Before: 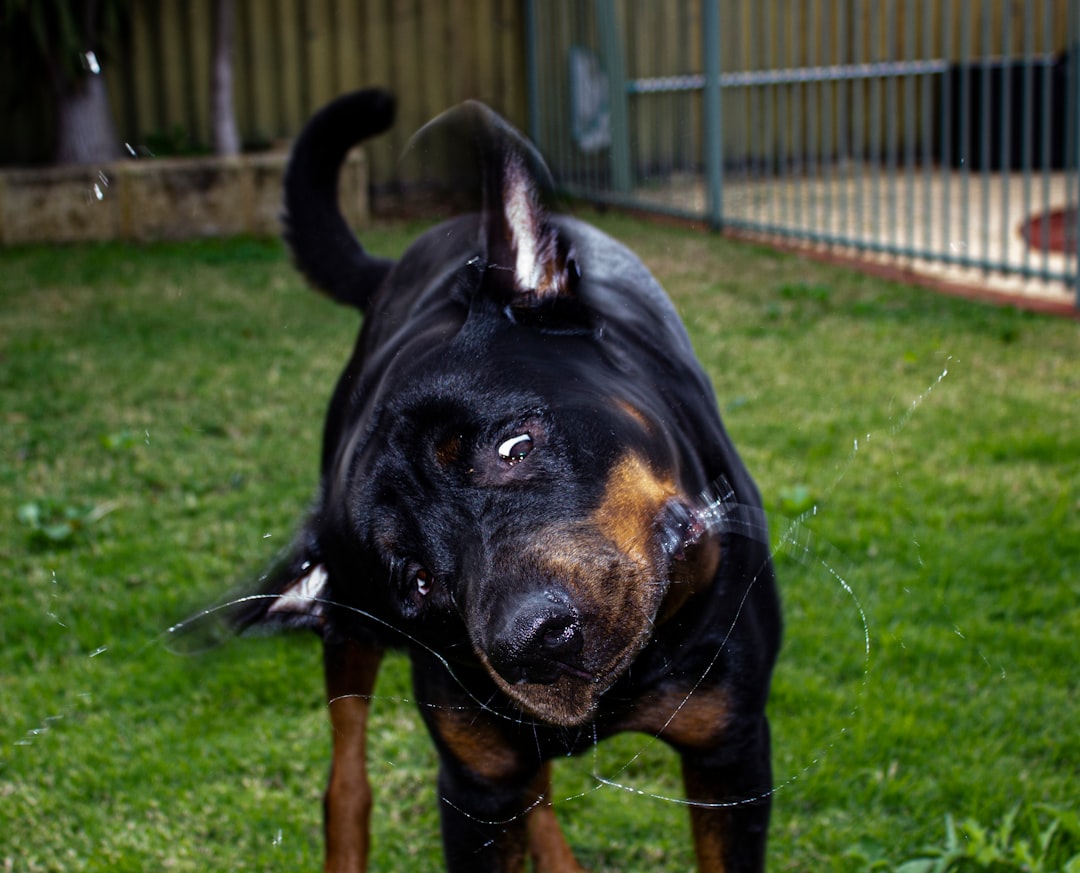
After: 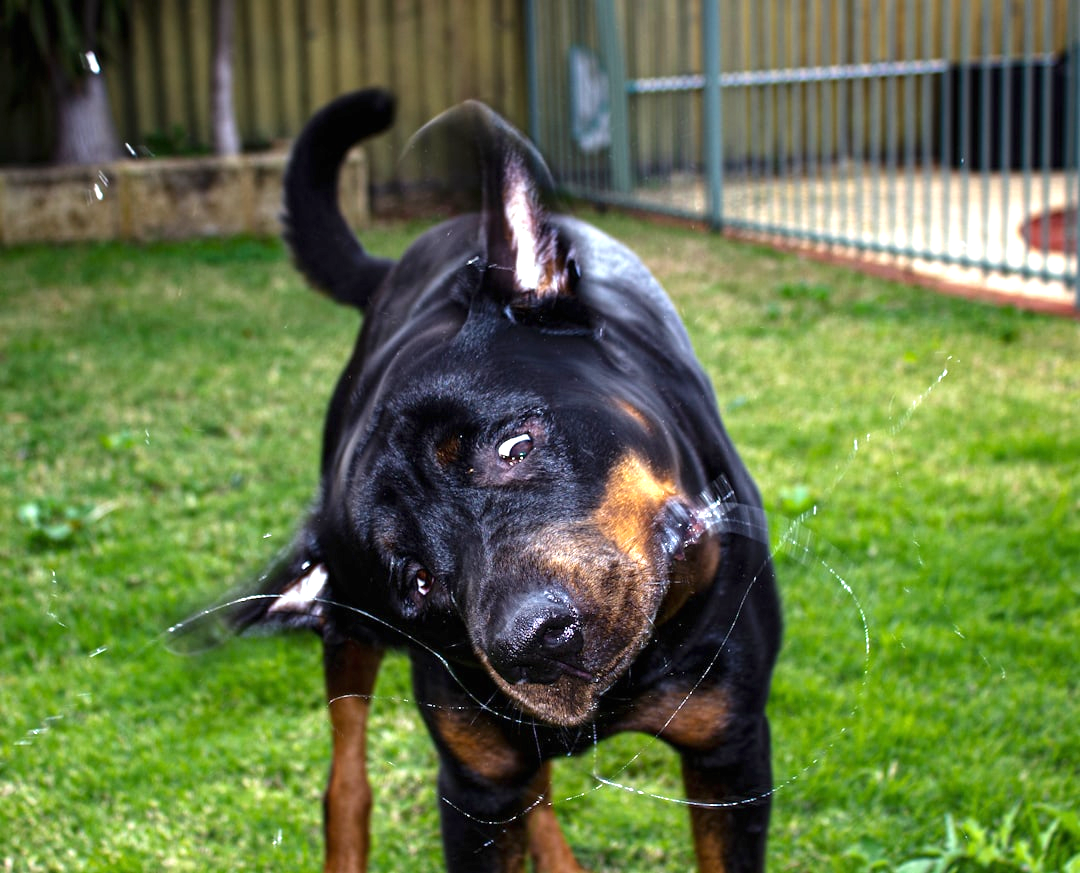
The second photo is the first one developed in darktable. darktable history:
color correction: highlights b* -0.038
exposure: black level correction 0, exposure 1.2 EV, compensate exposure bias true, compensate highlight preservation false
